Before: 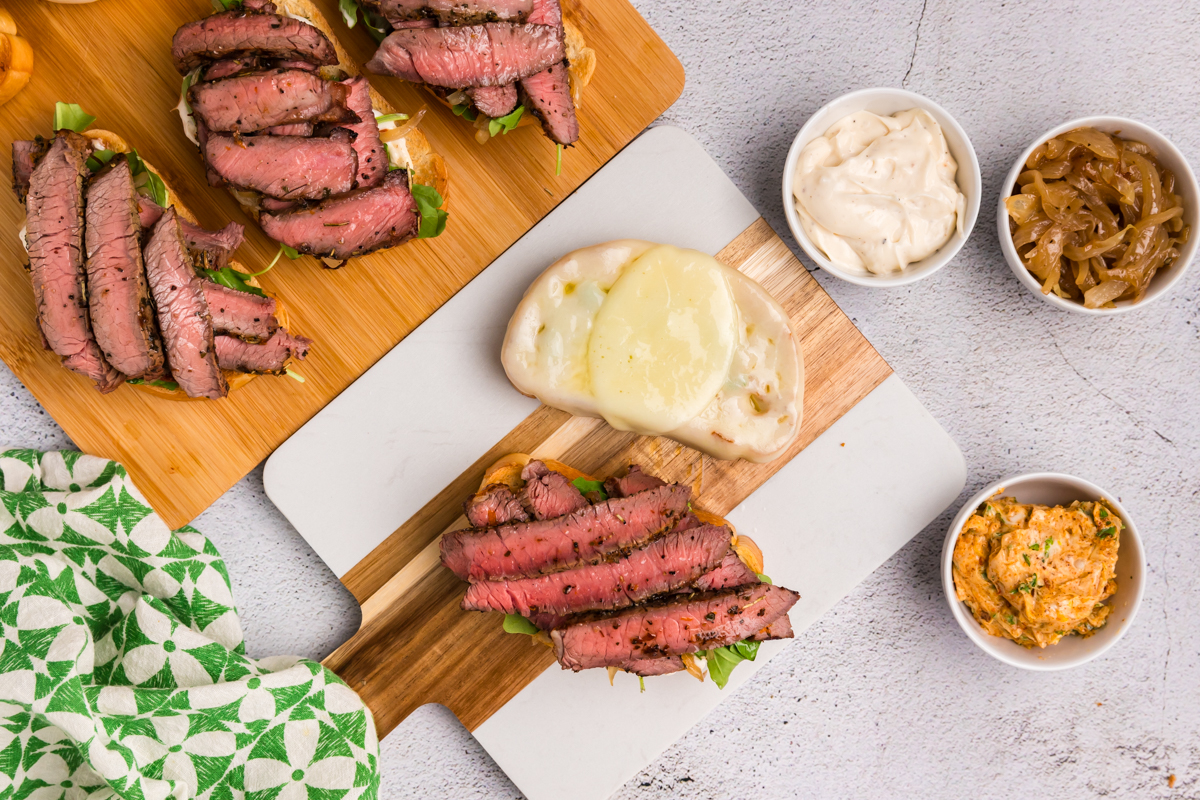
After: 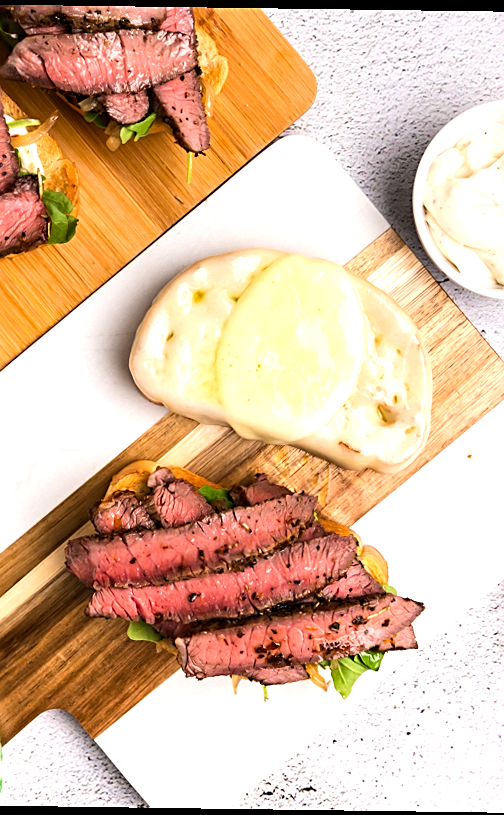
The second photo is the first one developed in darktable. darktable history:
tone equalizer: -8 EV -0.75 EV, -7 EV -0.7 EV, -6 EV -0.6 EV, -5 EV -0.4 EV, -3 EV 0.4 EV, -2 EV 0.6 EV, -1 EV 0.7 EV, +0 EV 0.75 EV, edges refinement/feathering 500, mask exposure compensation -1.57 EV, preserve details no
crop: left 31.229%, right 27.105%
rotate and perspective: rotation 0.8°, automatic cropping off
sharpen: on, module defaults
